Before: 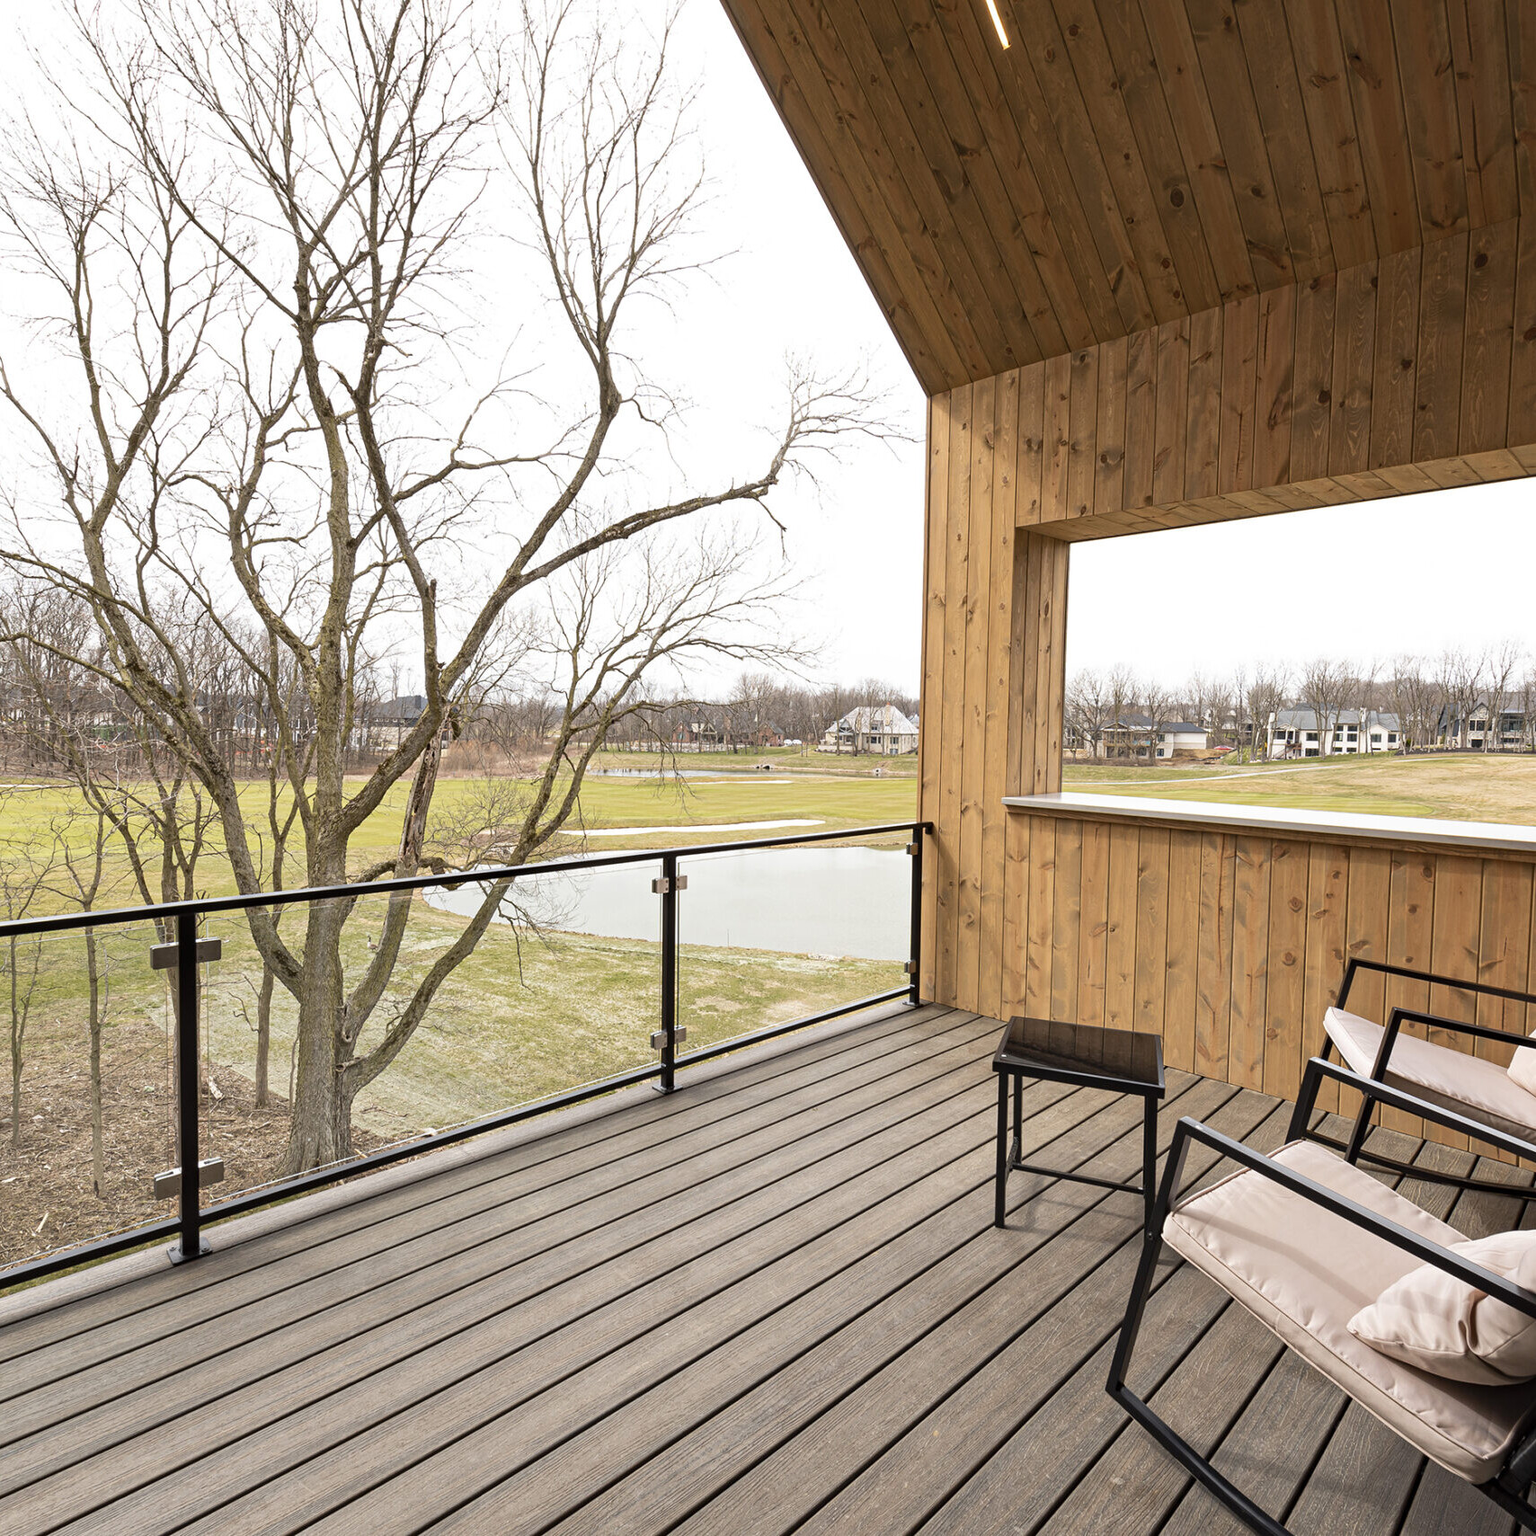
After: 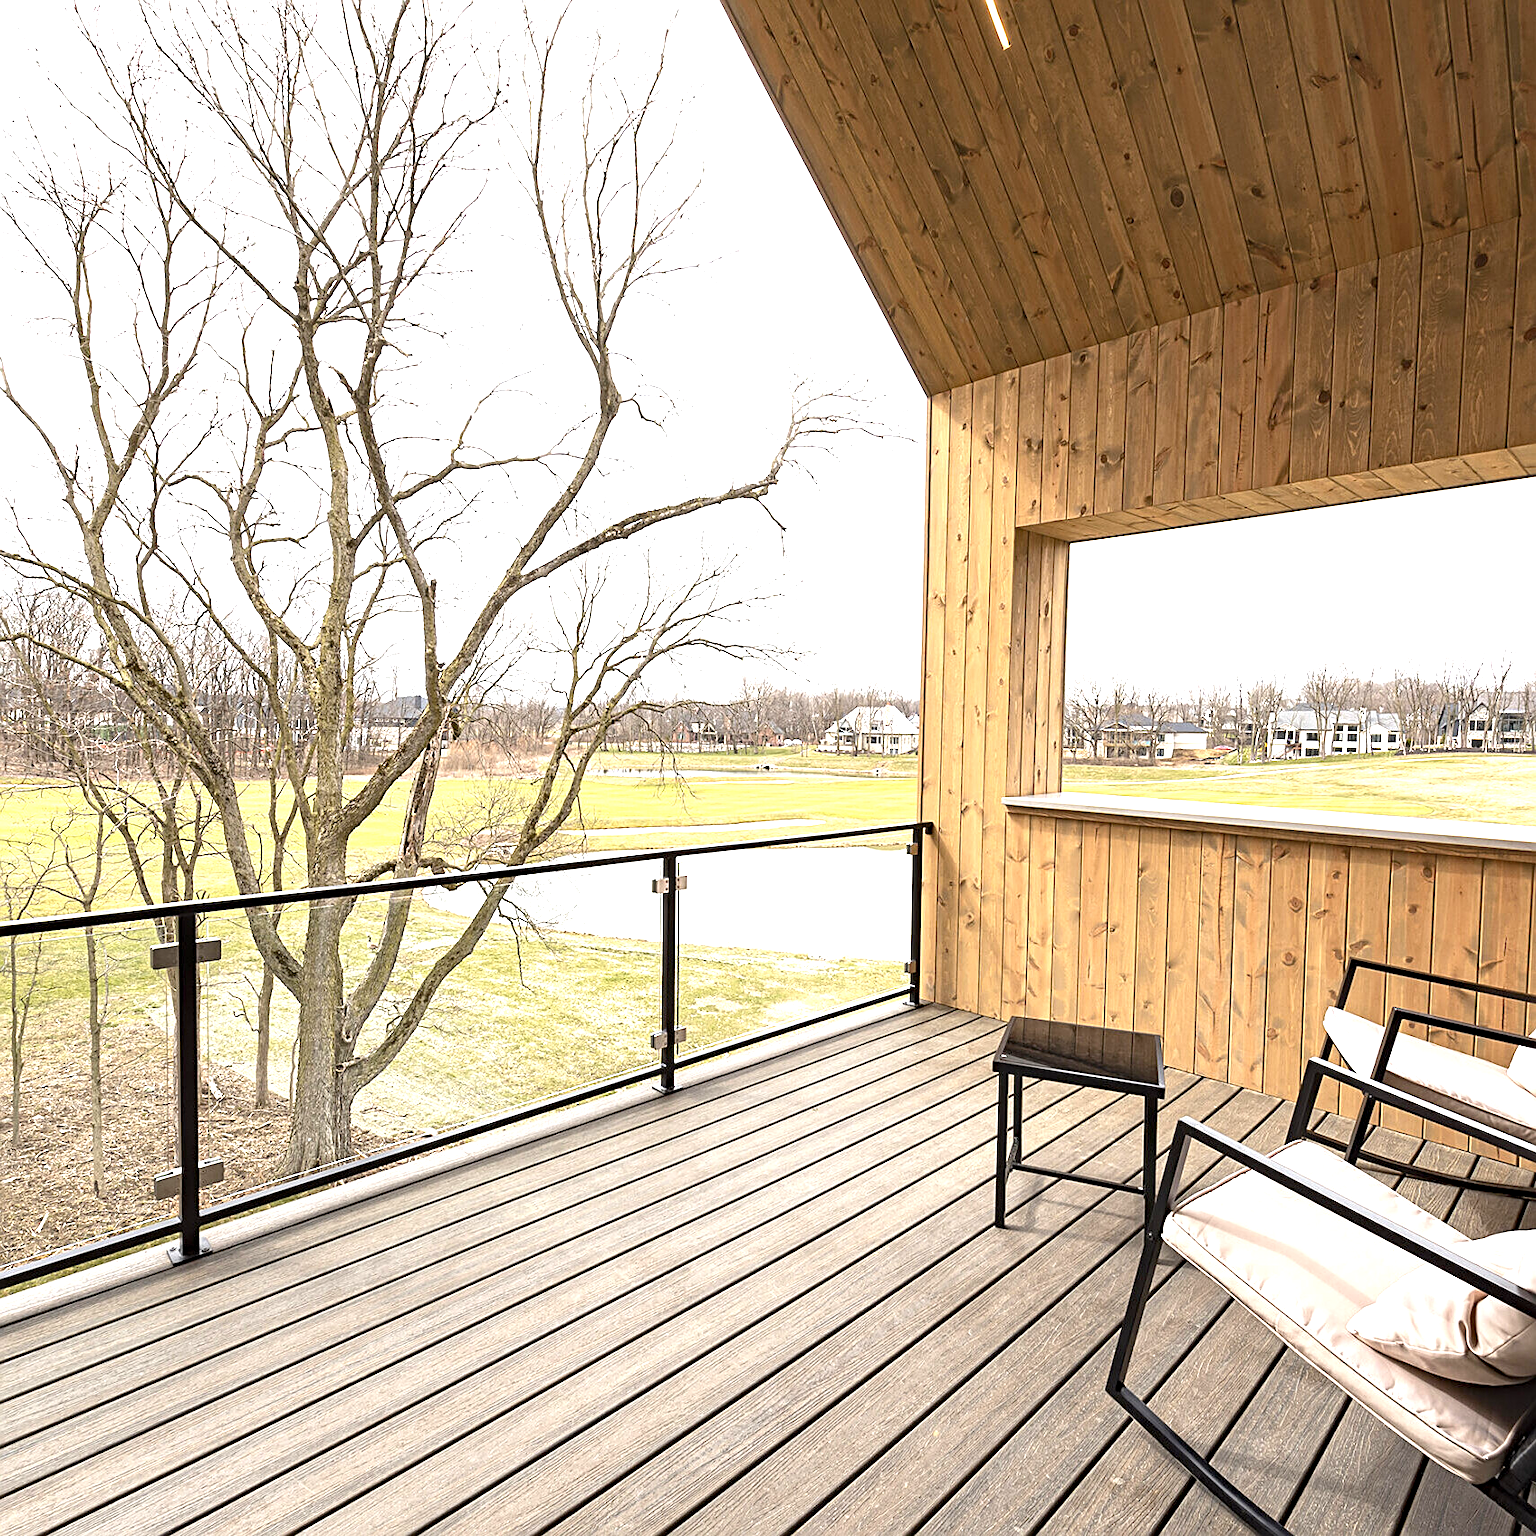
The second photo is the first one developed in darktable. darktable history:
haze removal: adaptive false
sharpen: on, module defaults
exposure: black level correction 0, exposure 1.001 EV, compensate highlight preservation false
